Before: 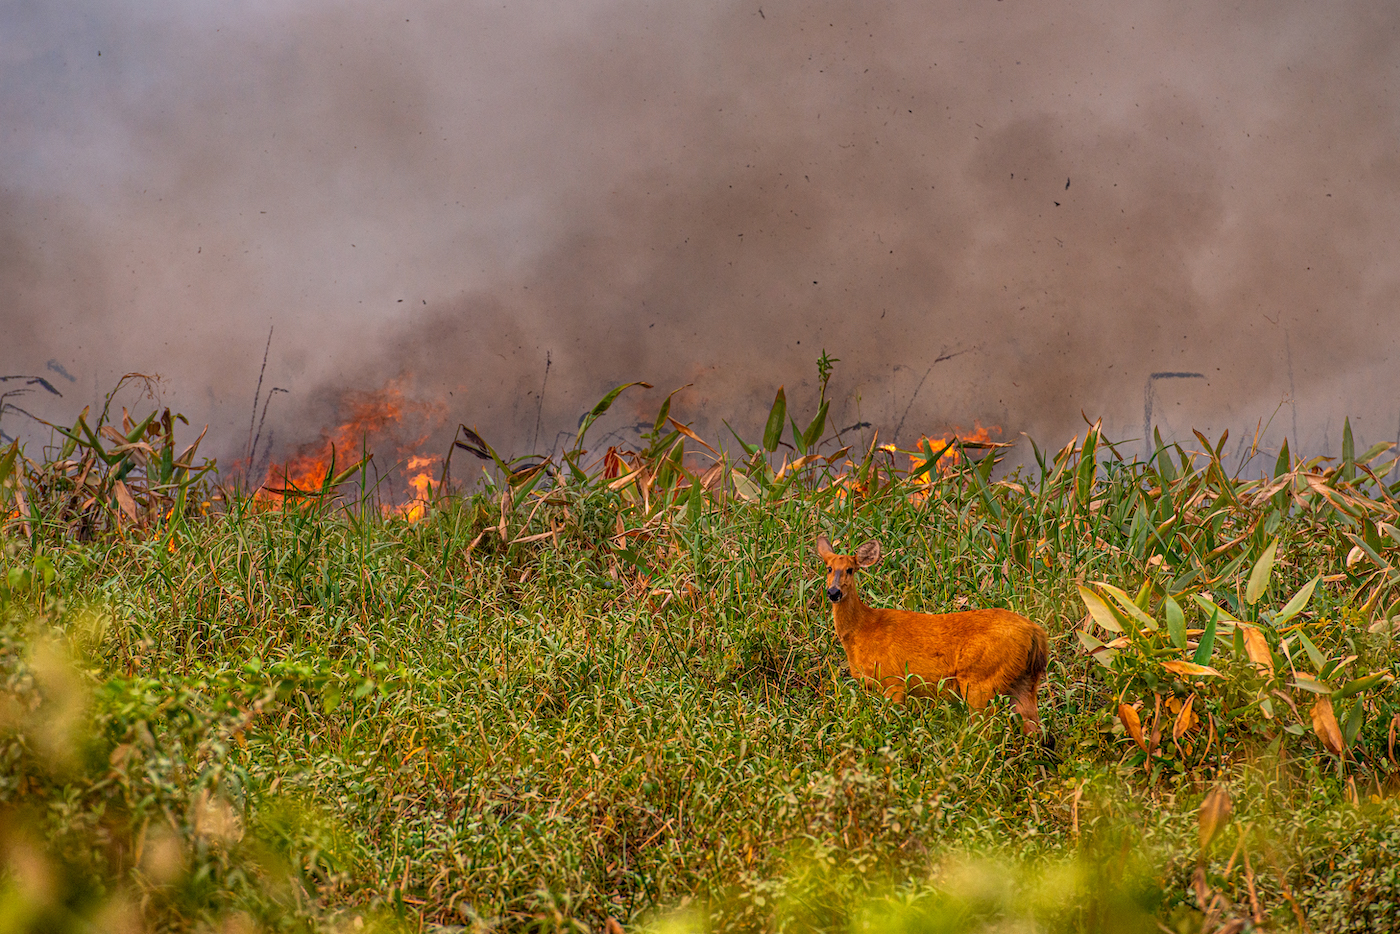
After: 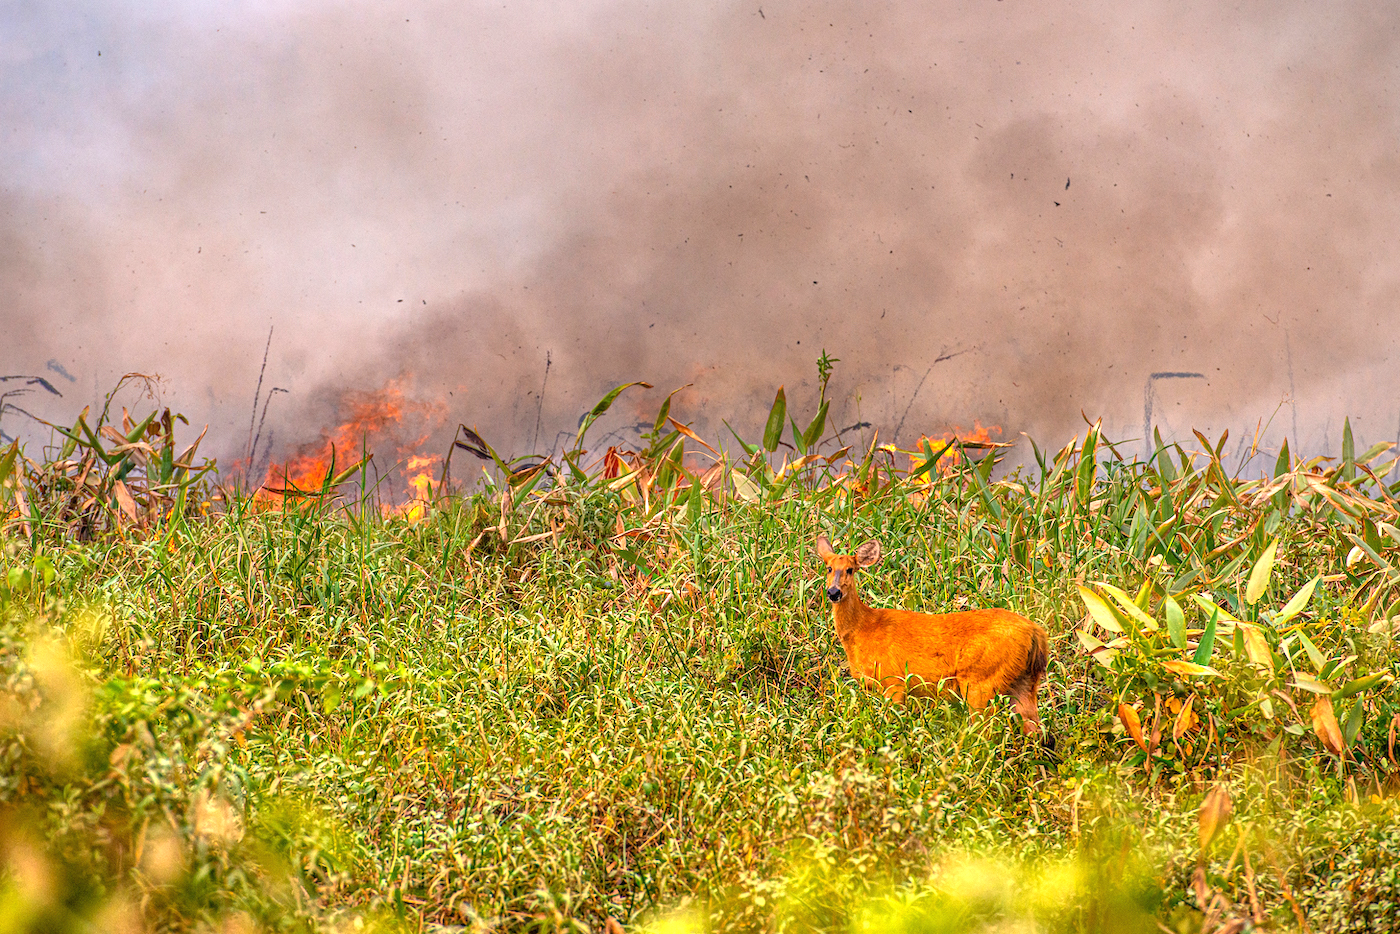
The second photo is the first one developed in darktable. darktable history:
exposure: black level correction 0, exposure 1.097 EV, compensate exposure bias true, compensate highlight preservation false
